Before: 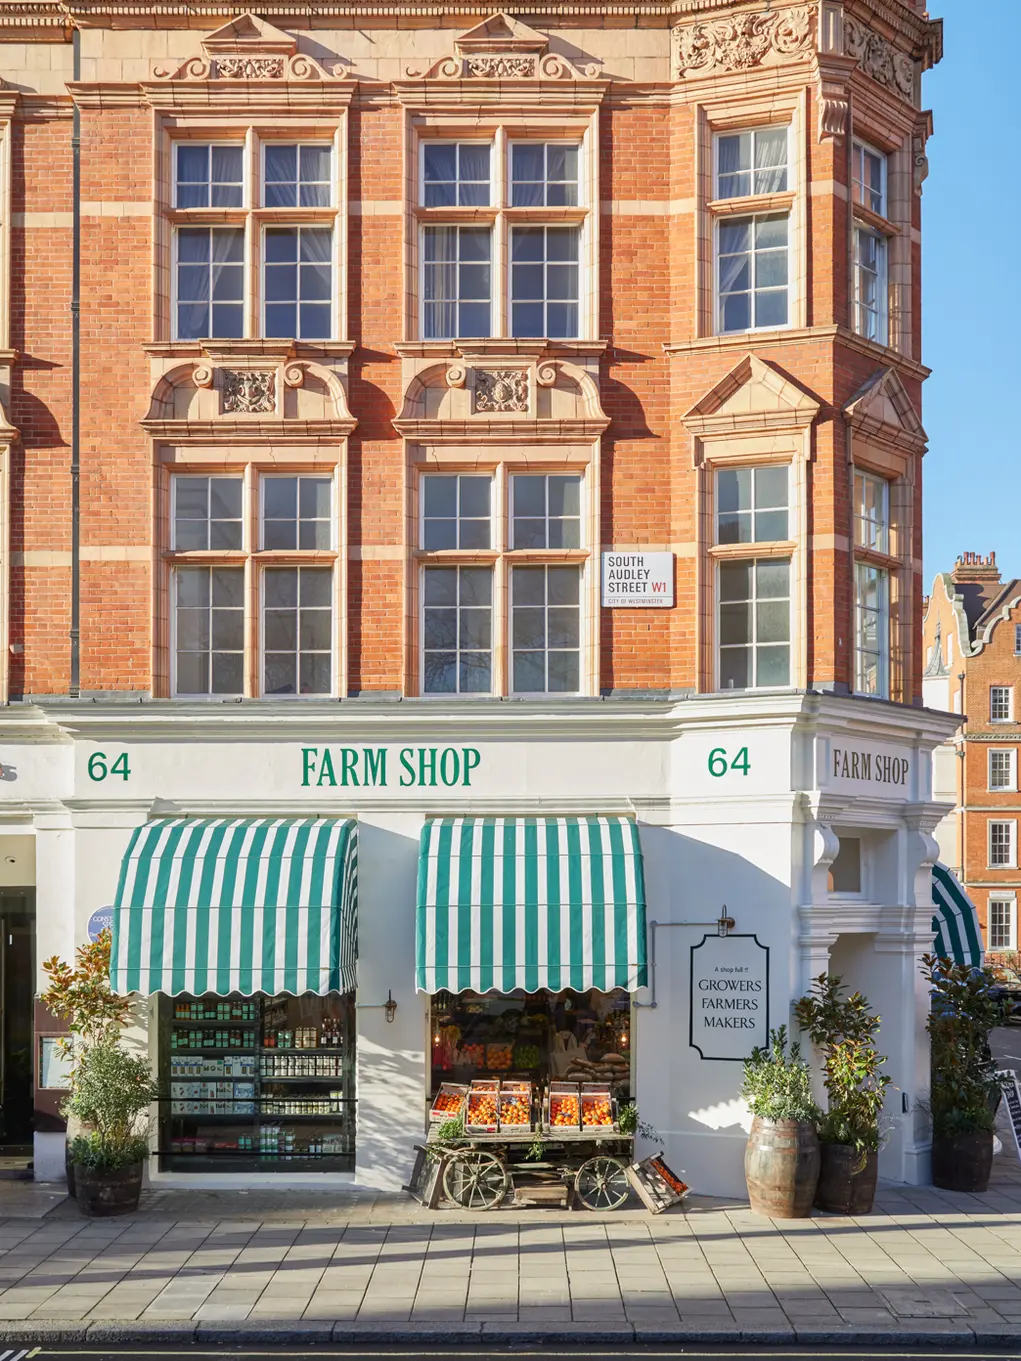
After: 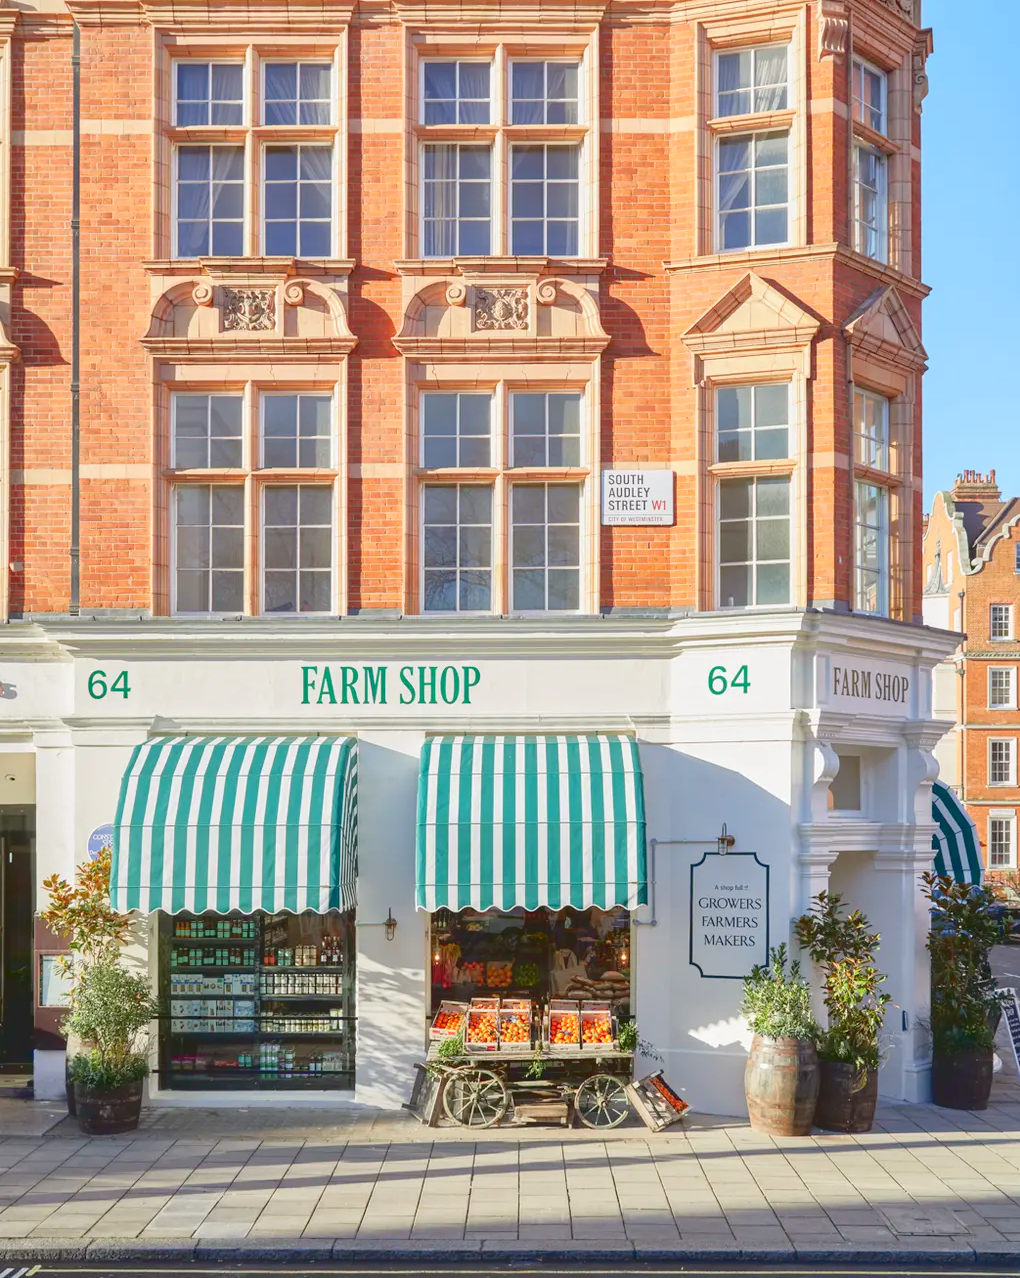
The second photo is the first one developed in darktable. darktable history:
tone curve: curves: ch0 [(0, 0) (0.003, 0.132) (0.011, 0.13) (0.025, 0.134) (0.044, 0.138) (0.069, 0.154) (0.1, 0.17) (0.136, 0.198) (0.177, 0.25) (0.224, 0.308) (0.277, 0.371) (0.335, 0.432) (0.399, 0.491) (0.468, 0.55) (0.543, 0.612) (0.623, 0.679) (0.709, 0.766) (0.801, 0.842) (0.898, 0.912) (1, 1)], color space Lab, linked channels, preserve colors none
crop and rotate: top 6.047%
